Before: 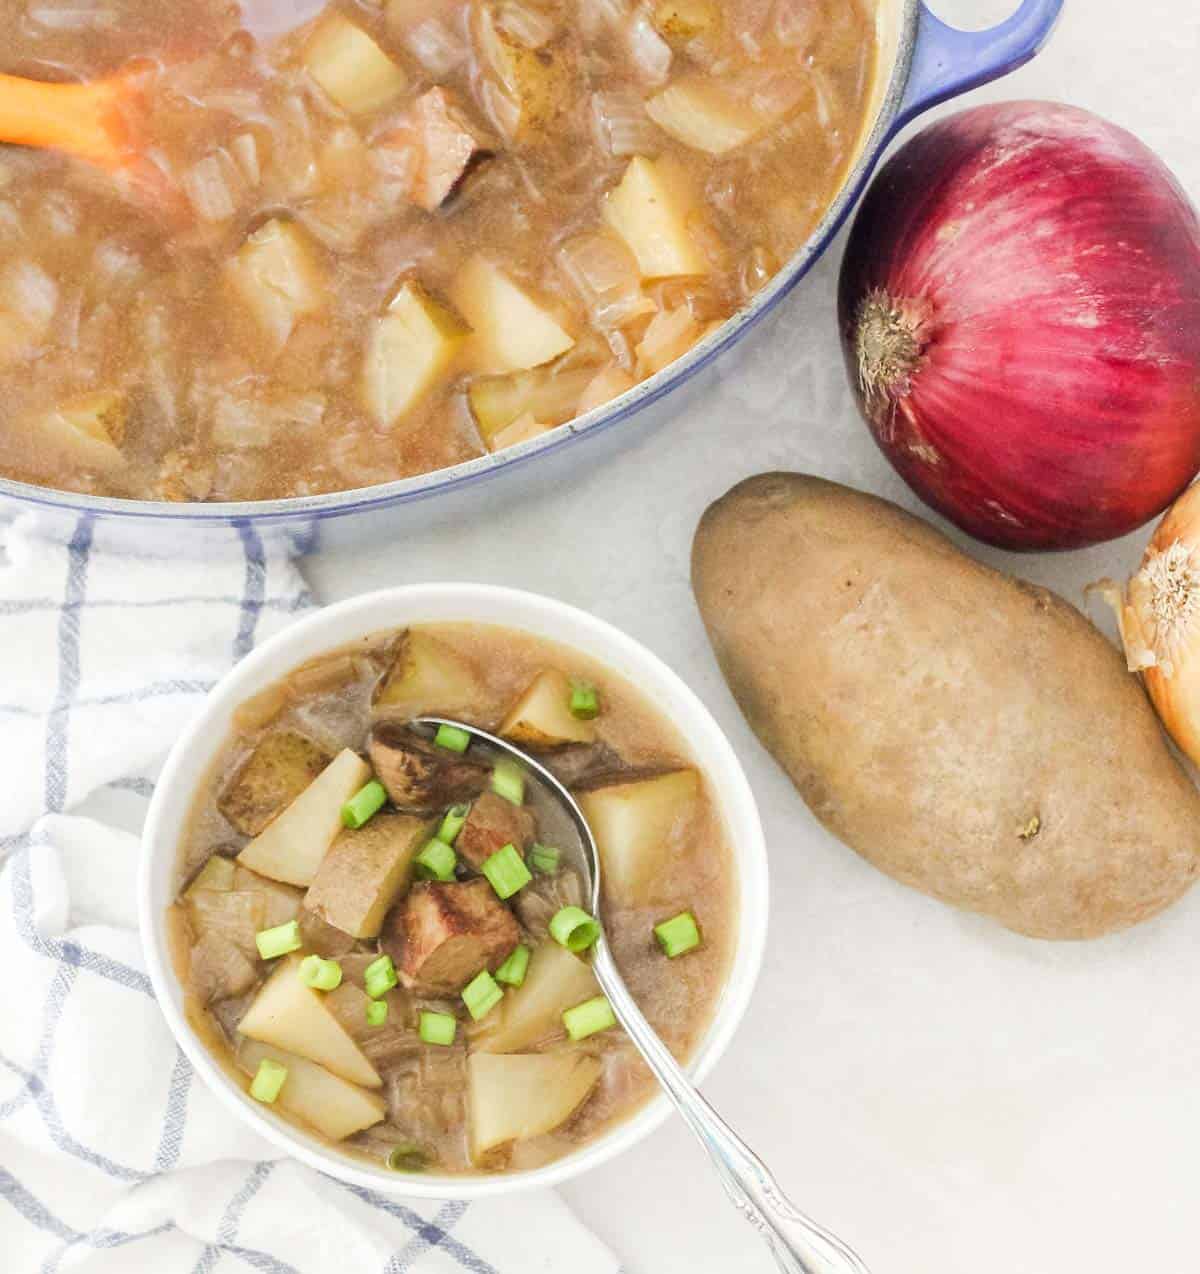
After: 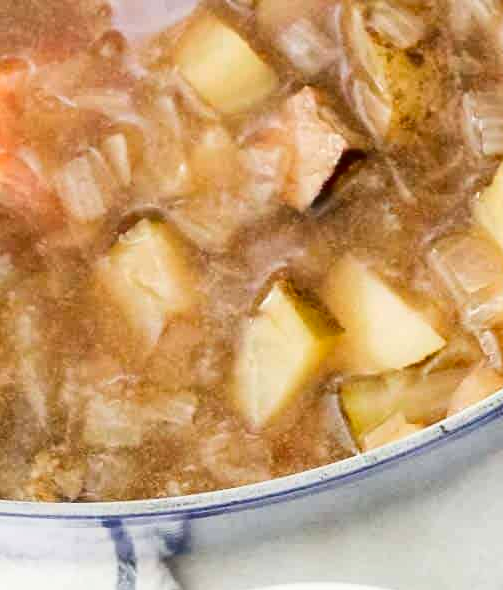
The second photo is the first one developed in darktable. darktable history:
contrast brightness saturation: contrast 0.24, brightness -0.24, saturation 0.14
crop and rotate: left 10.817%, top 0.062%, right 47.194%, bottom 53.626%
